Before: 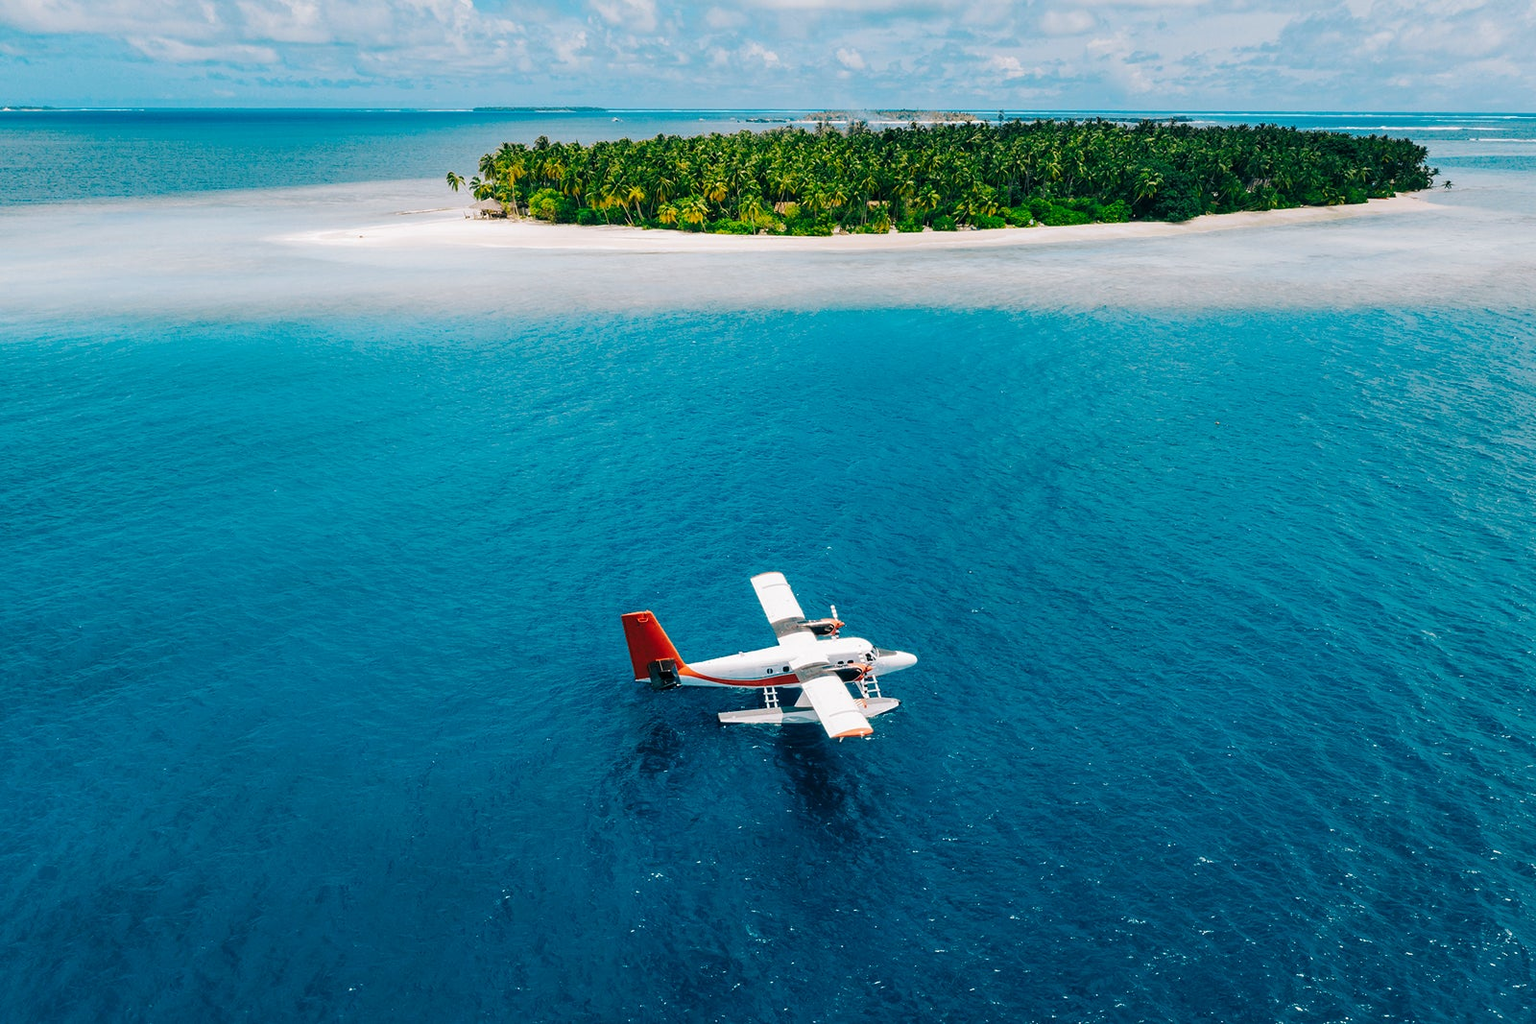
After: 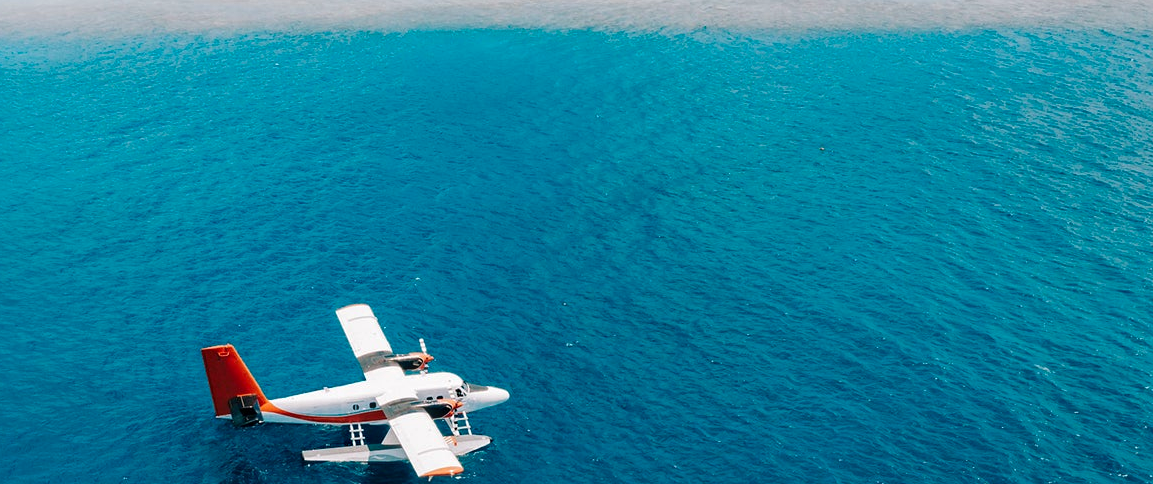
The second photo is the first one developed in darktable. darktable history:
haze removal: compatibility mode true, adaptive false
crop and rotate: left 27.913%, top 27.374%, bottom 27.2%
